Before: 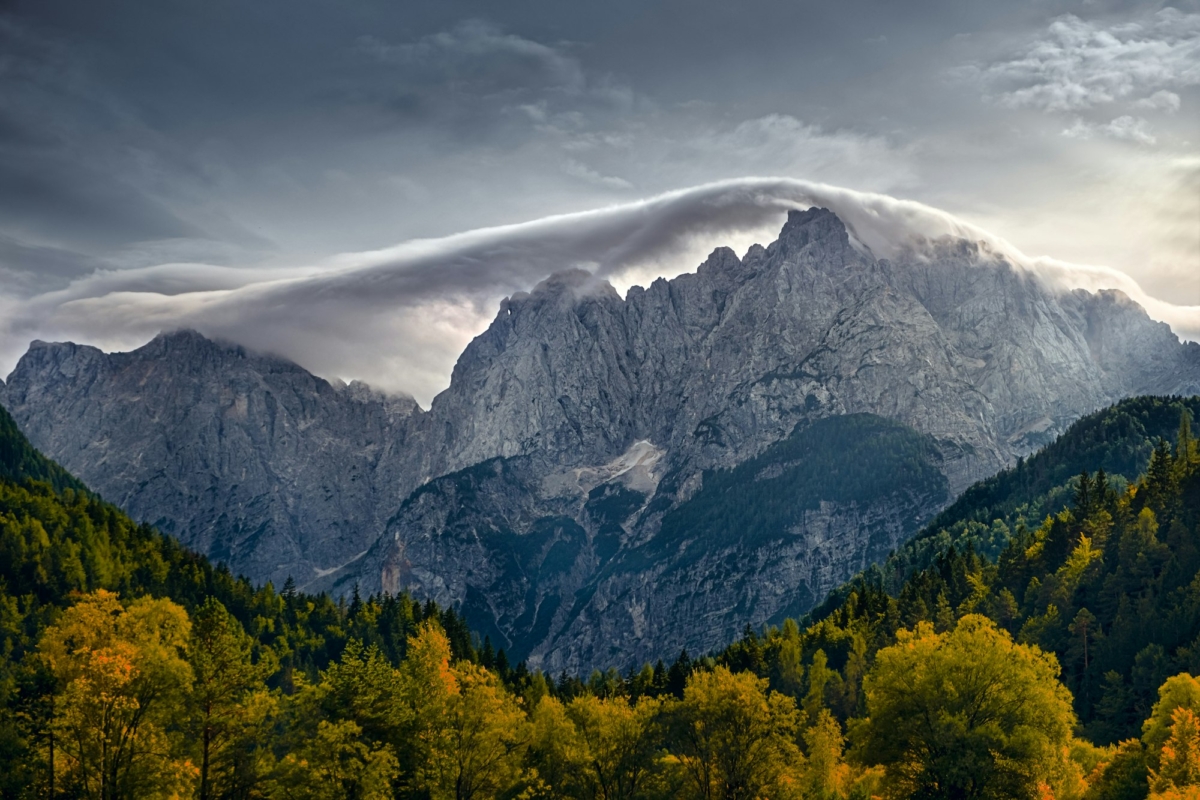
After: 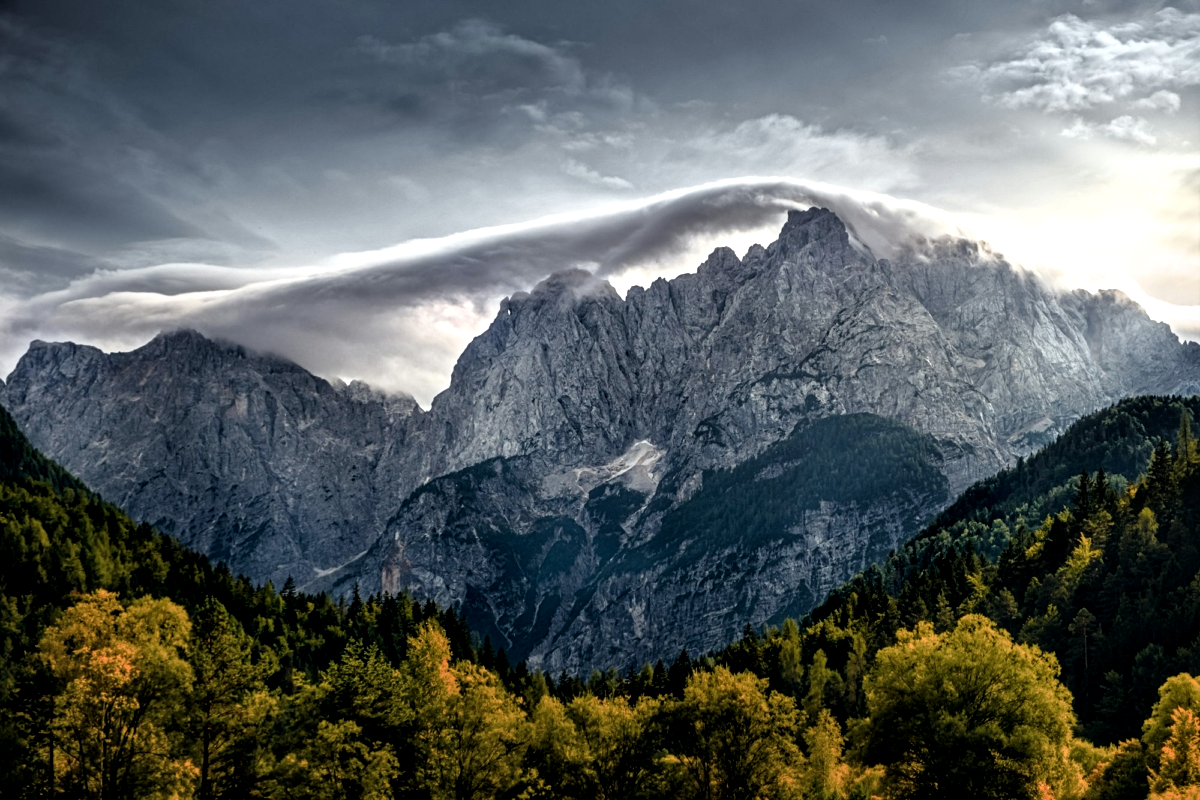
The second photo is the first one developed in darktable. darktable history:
local contrast: detail 130%
filmic rgb: white relative exposure 2.2 EV, hardness 6.97
